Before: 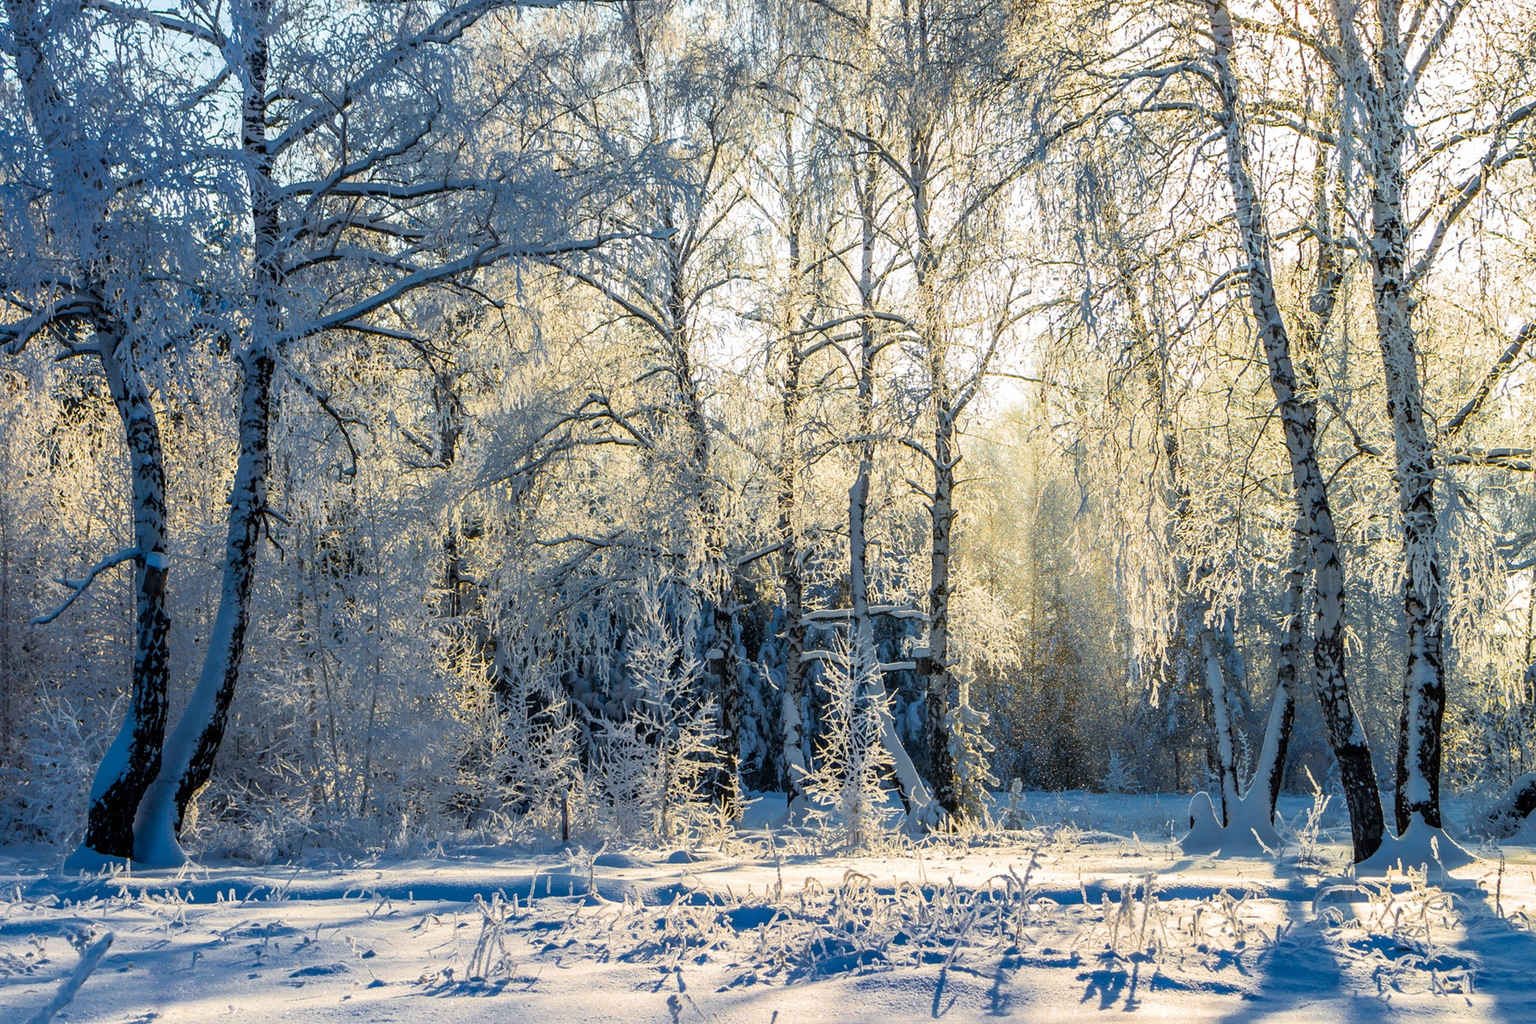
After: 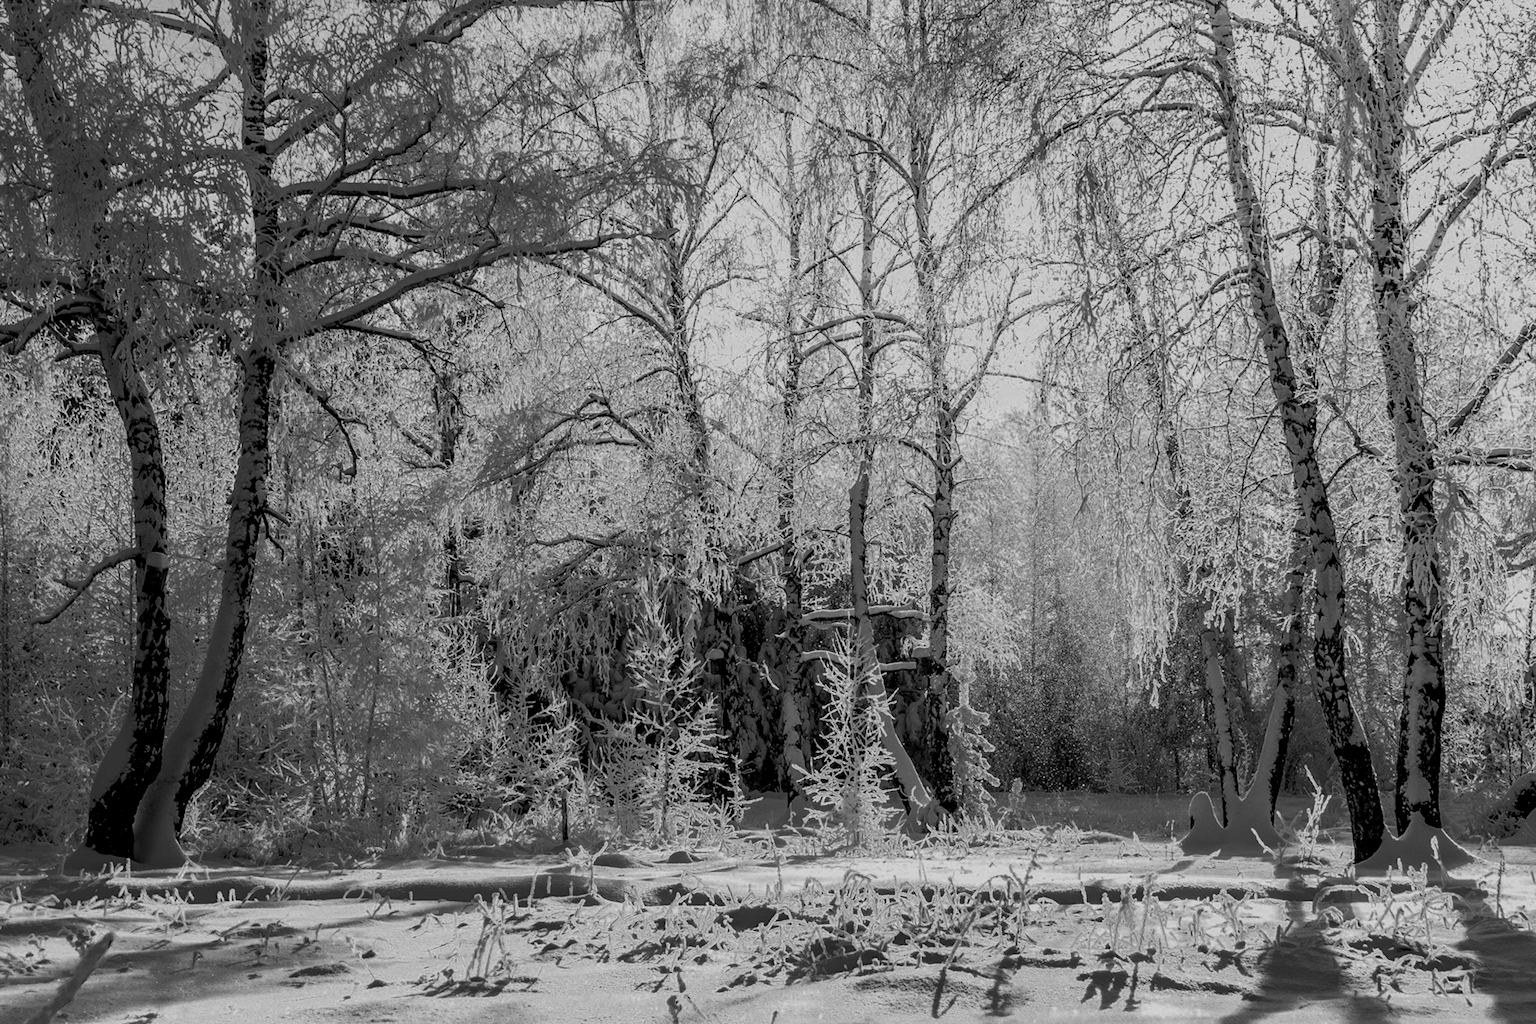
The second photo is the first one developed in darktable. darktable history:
local contrast: highlights 100%, shadows 100%, detail 120%, midtone range 0.2
color zones: curves: ch0 [(0.002, 0.429) (0.121, 0.212) (0.198, 0.113) (0.276, 0.344) (0.331, 0.541) (0.41, 0.56) (0.482, 0.289) (0.619, 0.227) (0.721, 0.18) (0.821, 0.435) (0.928, 0.555) (1, 0.587)]; ch1 [(0, 0) (0.143, 0) (0.286, 0) (0.429, 0) (0.571, 0) (0.714, 0) (0.857, 0)]
white balance: red 0.976, blue 1.04
filmic rgb: black relative exposure -7.32 EV, white relative exposure 5.09 EV, hardness 3.2
